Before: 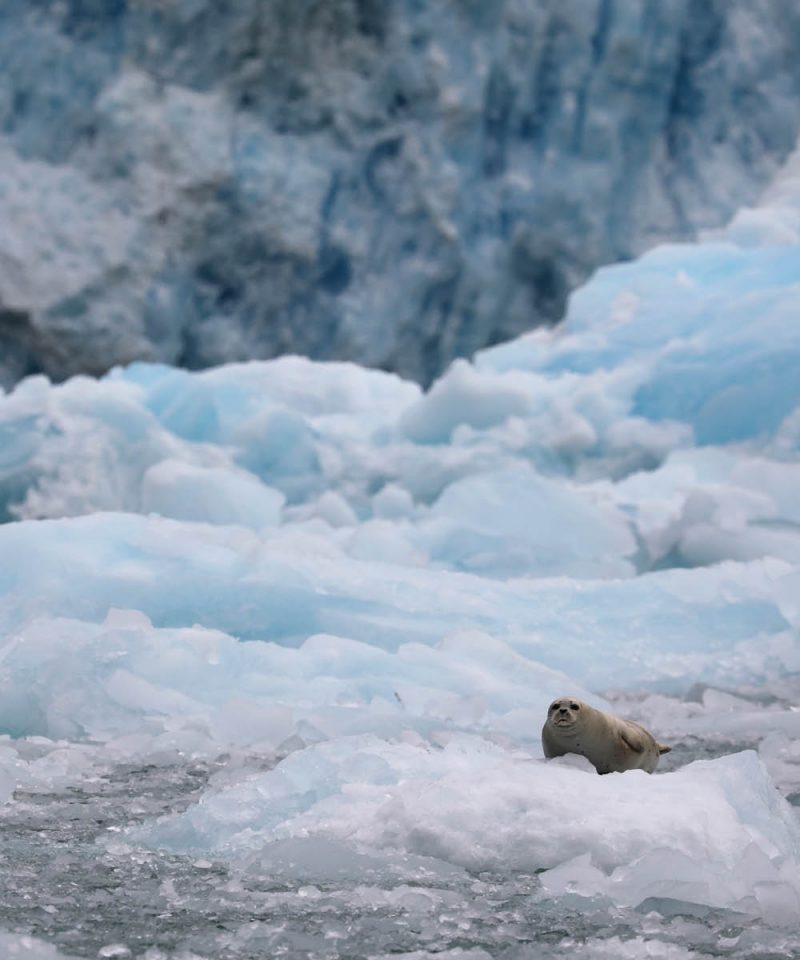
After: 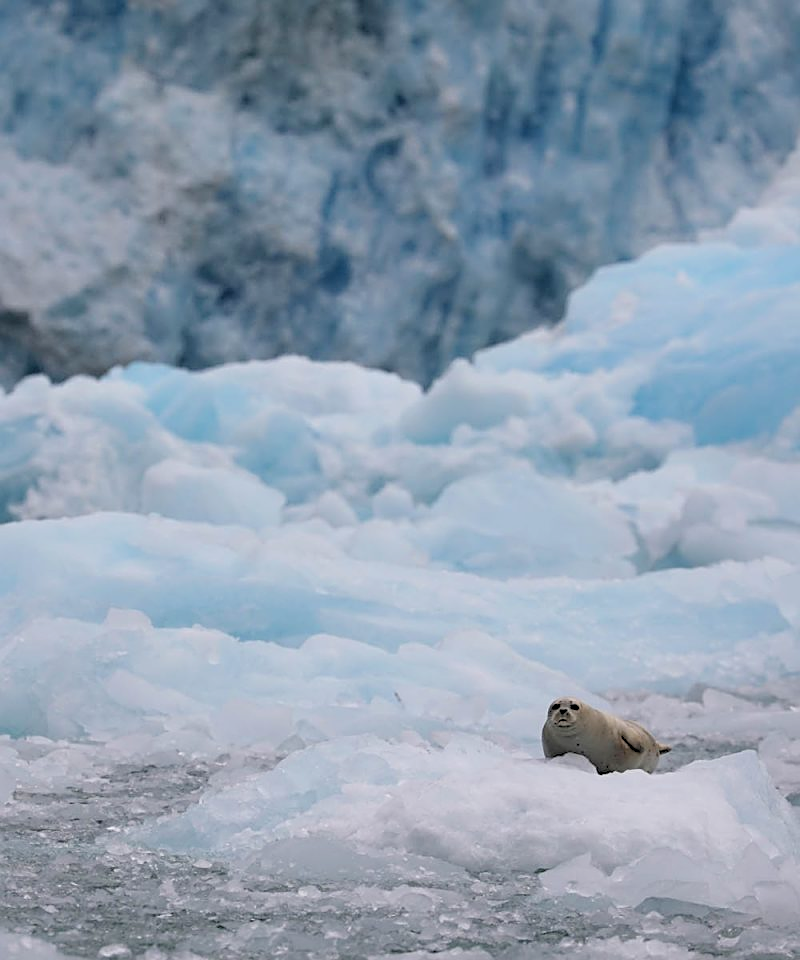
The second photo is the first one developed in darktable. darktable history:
exposure: exposure 0.014 EV, compensate highlight preservation false
rgb levels: preserve colors sum RGB, levels [[0.038, 0.433, 0.934], [0, 0.5, 1], [0, 0.5, 1]]
sharpen: on, module defaults
